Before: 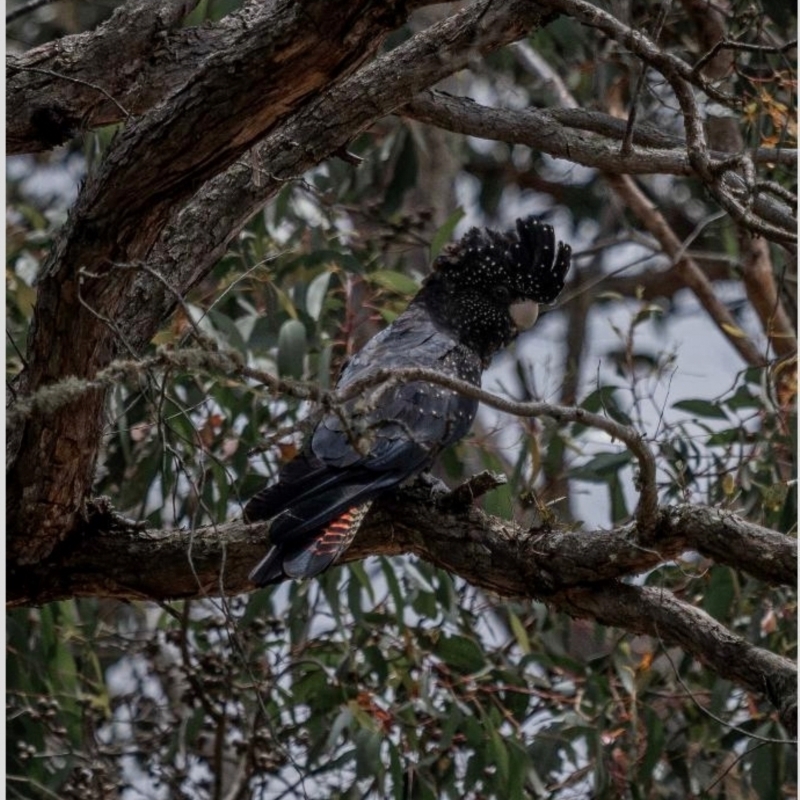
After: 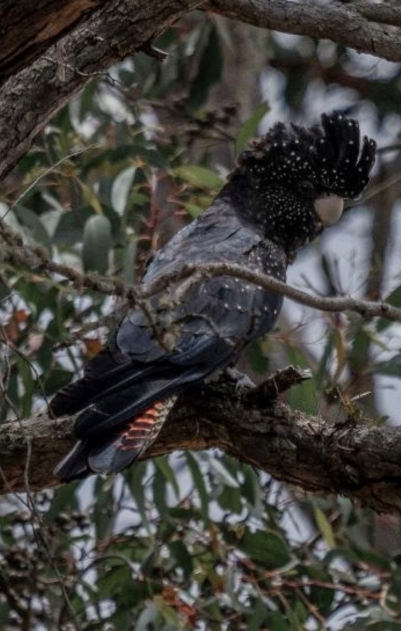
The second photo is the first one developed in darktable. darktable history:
crop and rotate: angle 0.013°, left 24.424%, top 13.202%, right 25.415%, bottom 7.782%
shadows and highlights: shadows 25.51, highlights -25.66
